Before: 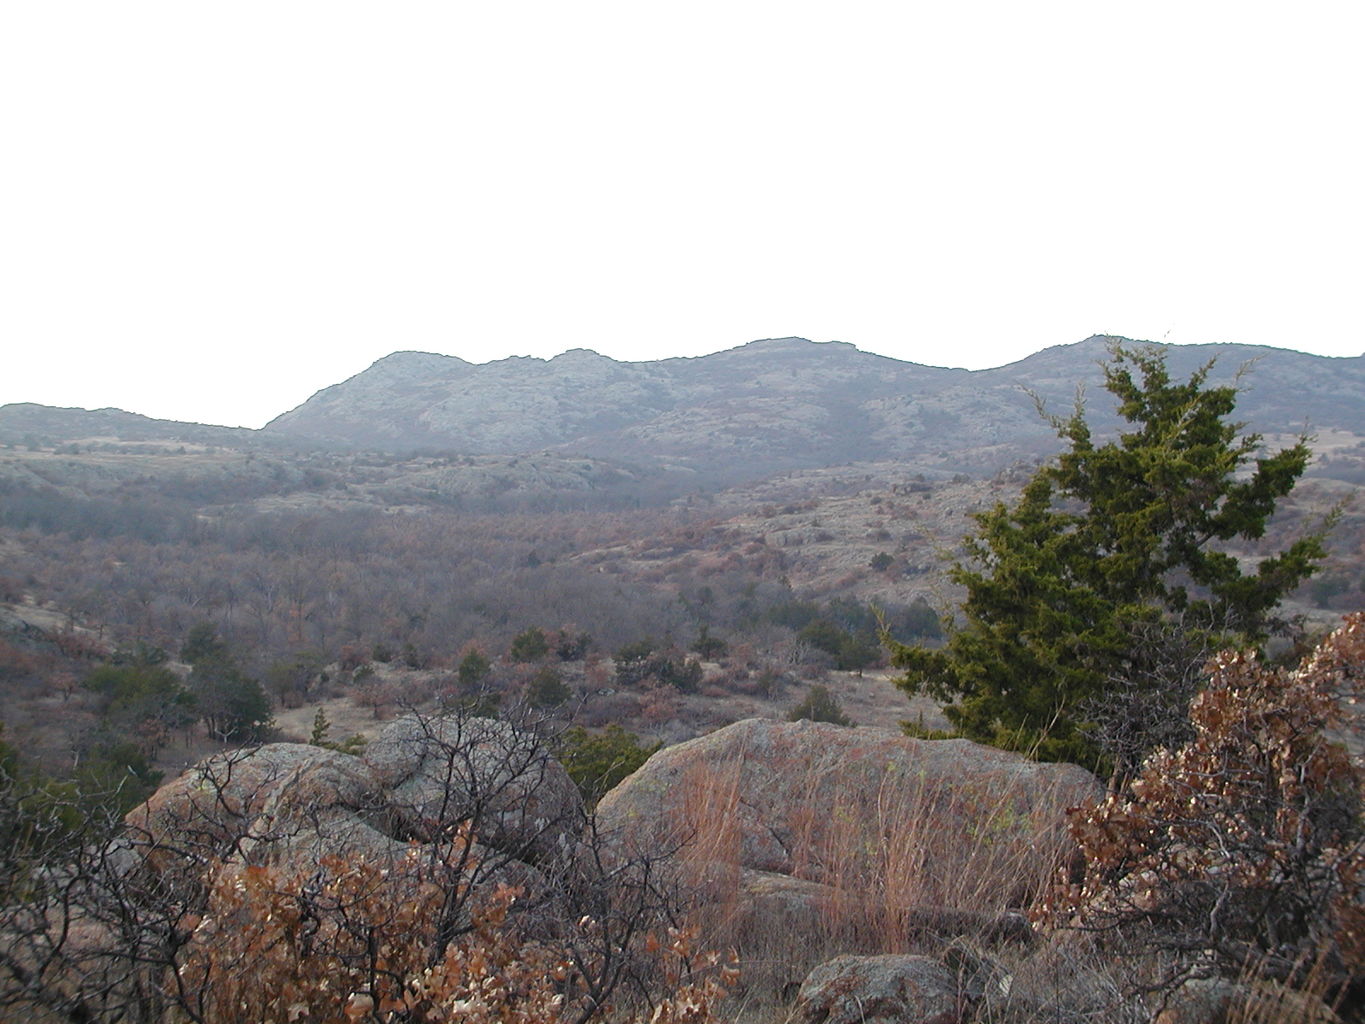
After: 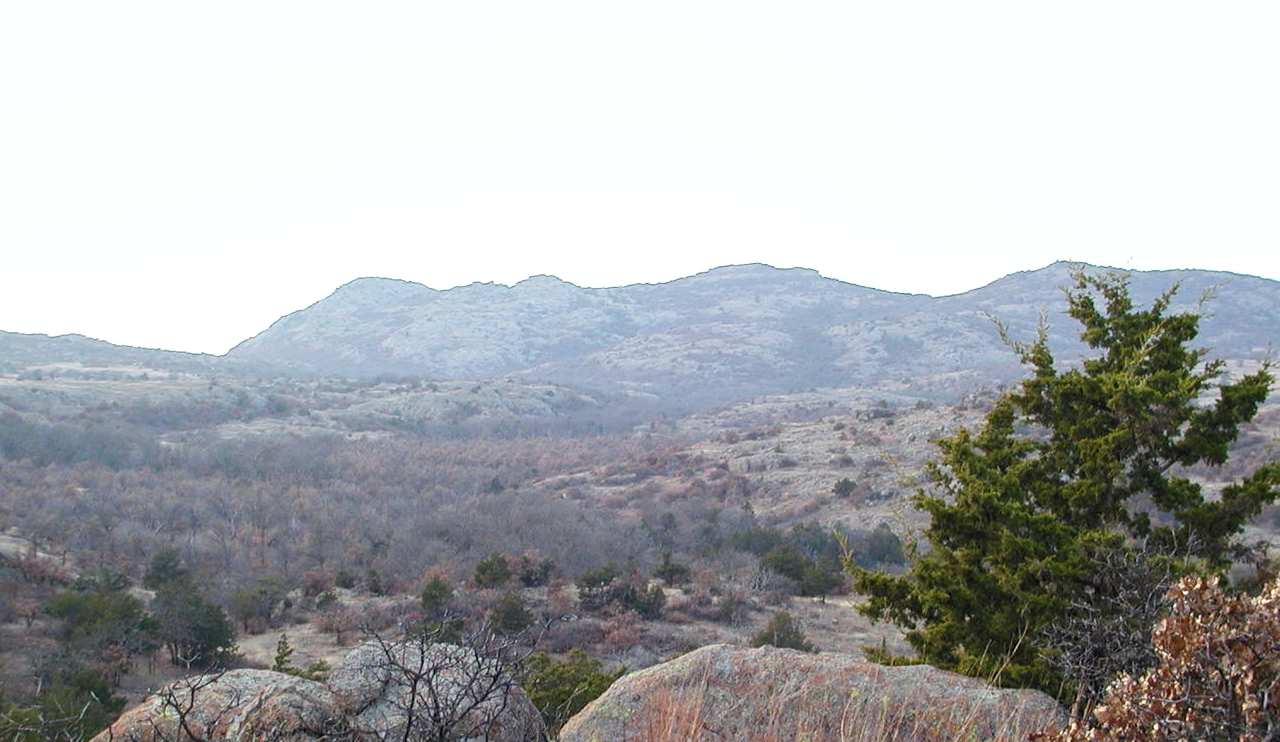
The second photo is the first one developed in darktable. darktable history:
contrast brightness saturation: contrast 0.2, brightness 0.16, saturation 0.22
crop: left 2.737%, top 7.287%, right 3.421%, bottom 20.179%
local contrast: on, module defaults
white balance: red 0.986, blue 1.01
